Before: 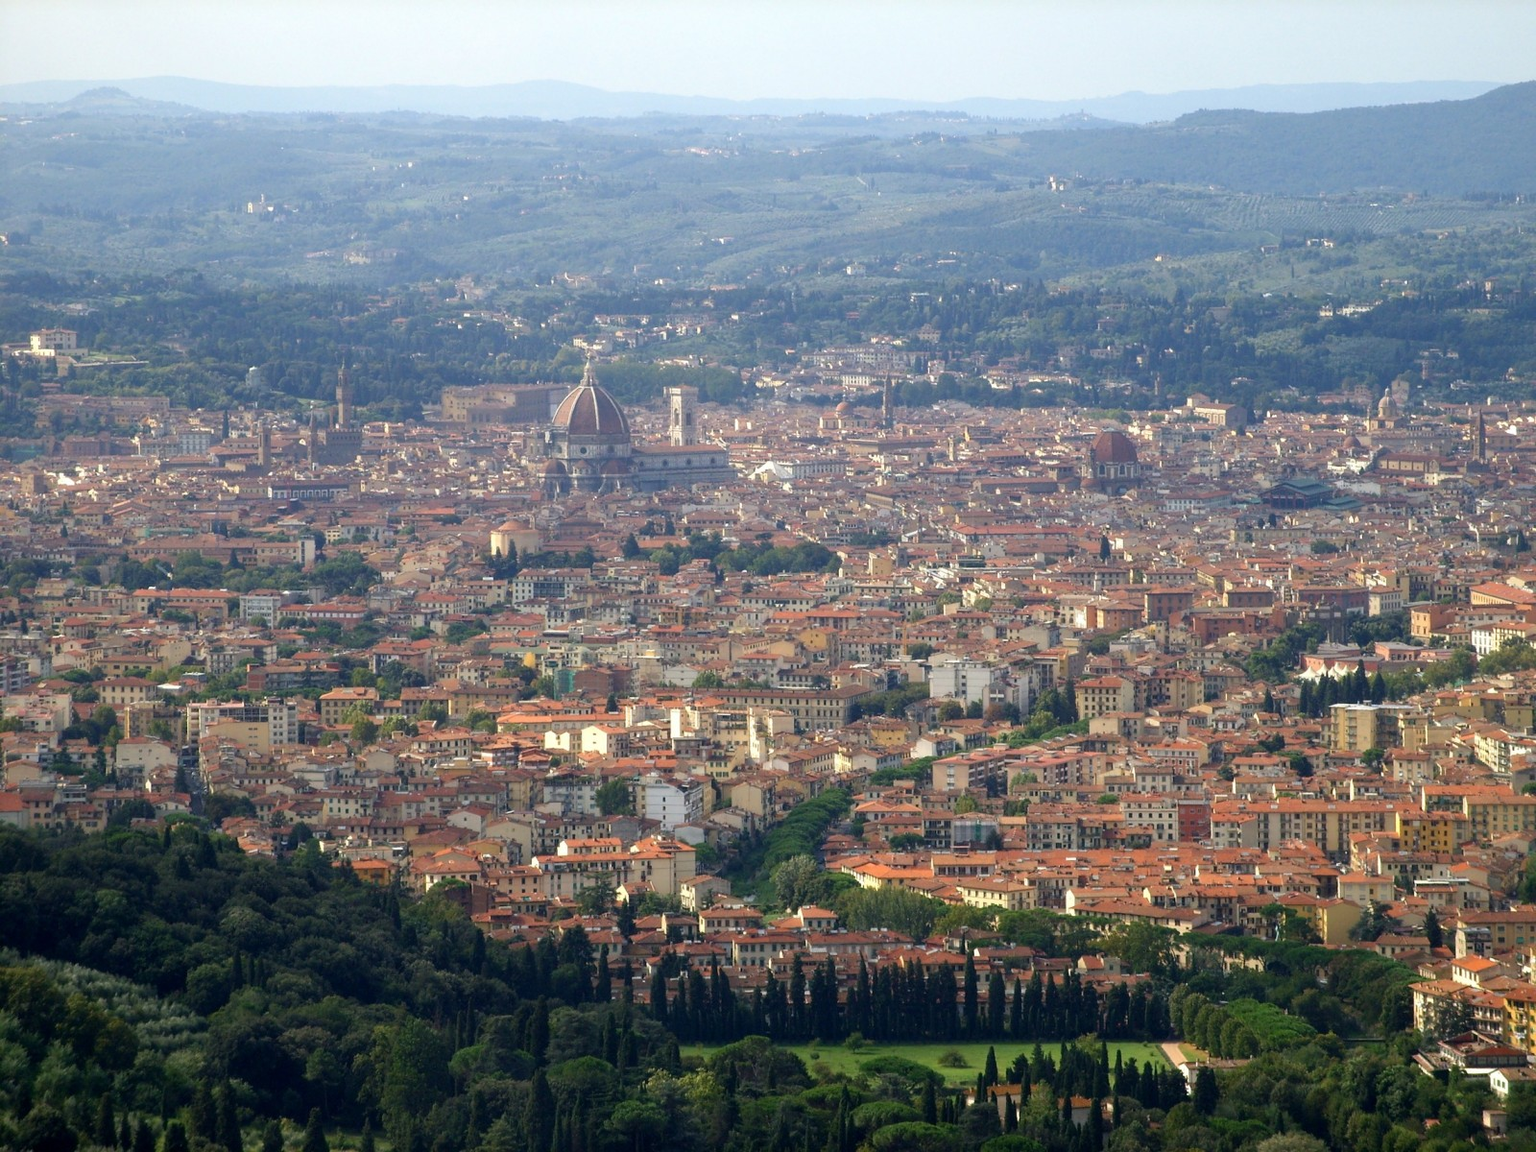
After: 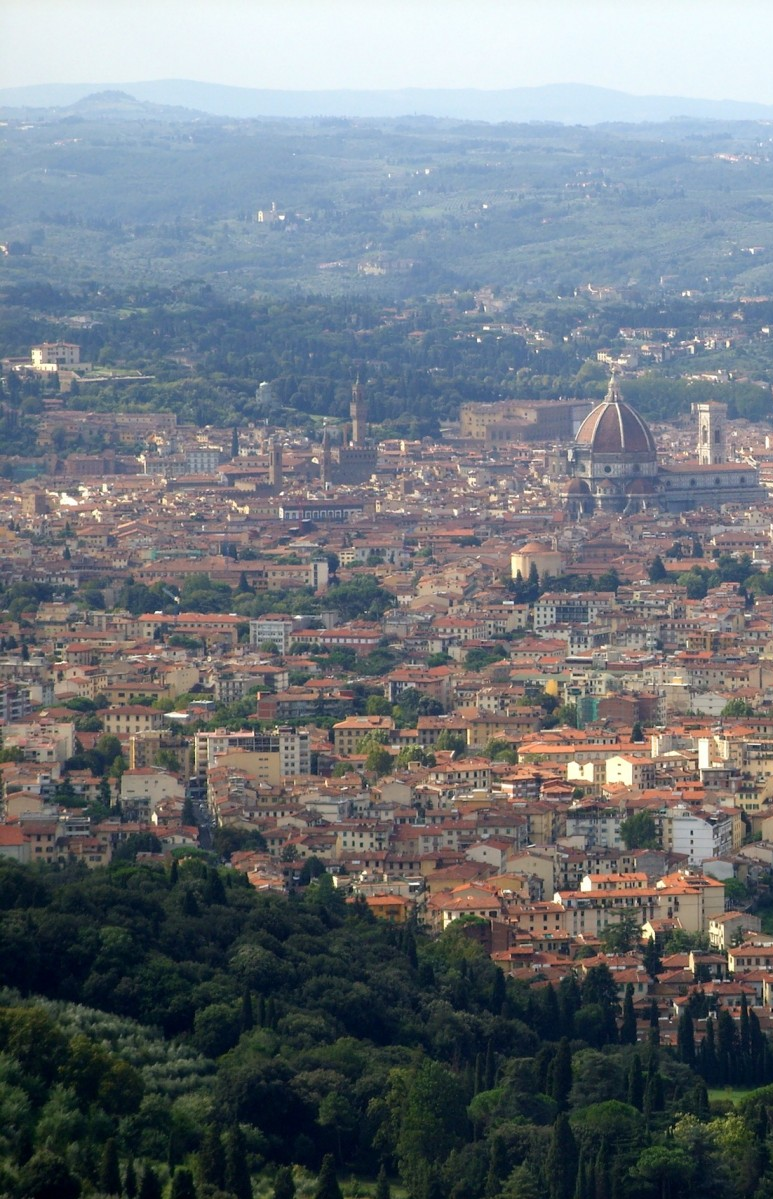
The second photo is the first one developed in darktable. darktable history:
crop and rotate: left 0.053%, top 0%, right 51.595%
